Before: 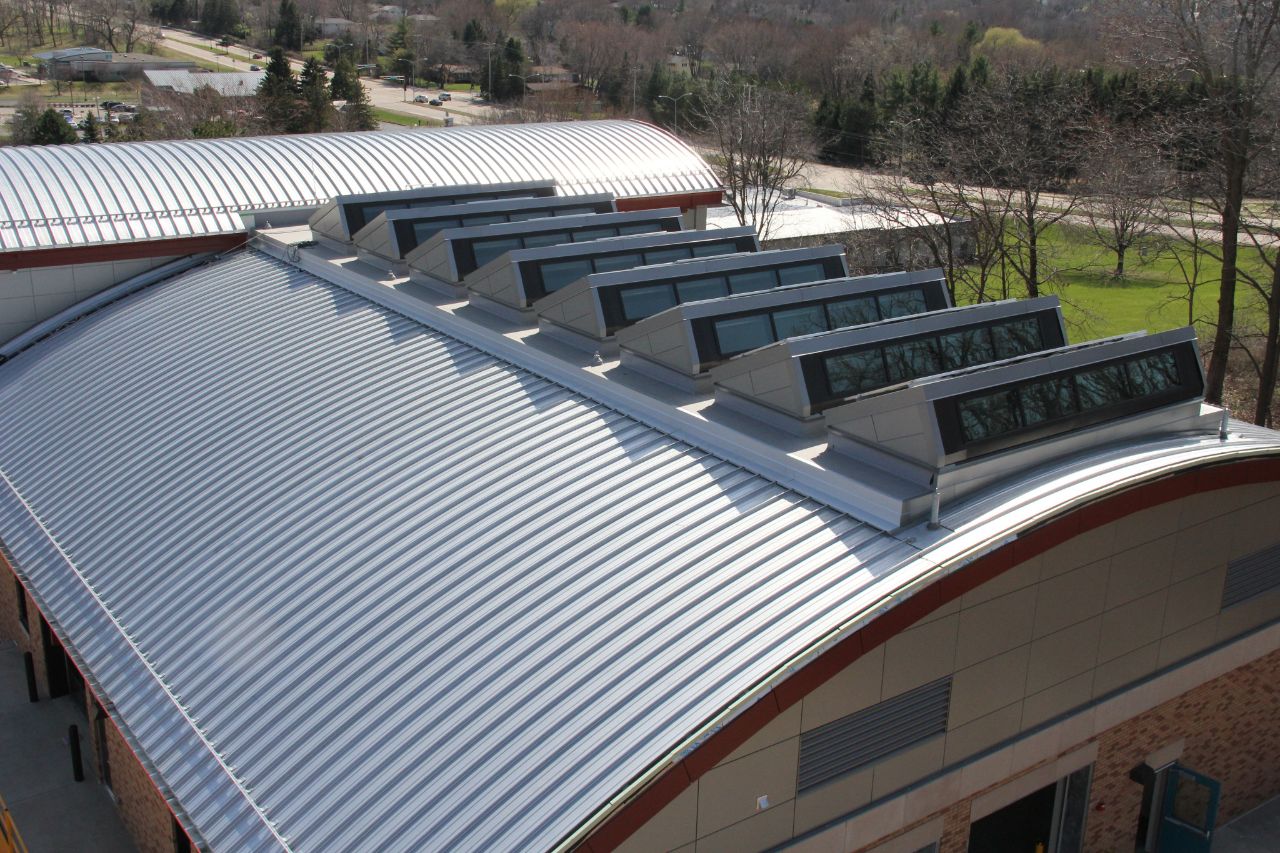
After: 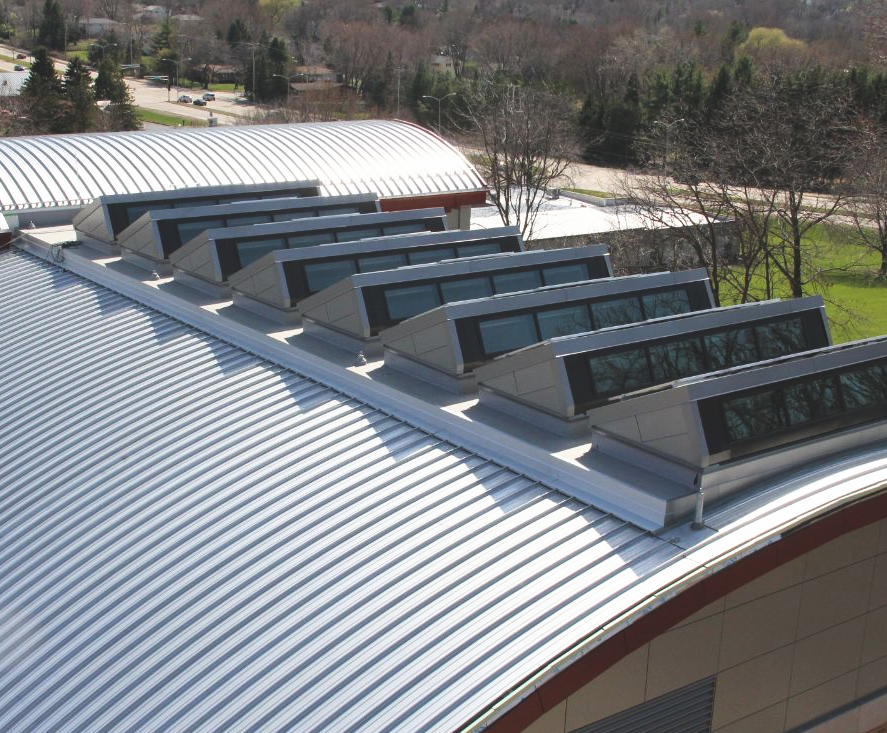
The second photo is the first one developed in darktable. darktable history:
tone curve: curves: ch0 [(0, 0) (0.003, 0.001) (0.011, 0.005) (0.025, 0.011) (0.044, 0.02) (0.069, 0.031) (0.1, 0.045) (0.136, 0.078) (0.177, 0.124) (0.224, 0.18) (0.277, 0.245) (0.335, 0.315) (0.399, 0.393) (0.468, 0.477) (0.543, 0.569) (0.623, 0.666) (0.709, 0.771) (0.801, 0.871) (0.898, 0.965) (1, 1)], preserve colors none
exposure: black level correction -0.023, exposure -0.039 EV, compensate highlight preservation false
crop: left 18.479%, right 12.2%, bottom 13.971%
